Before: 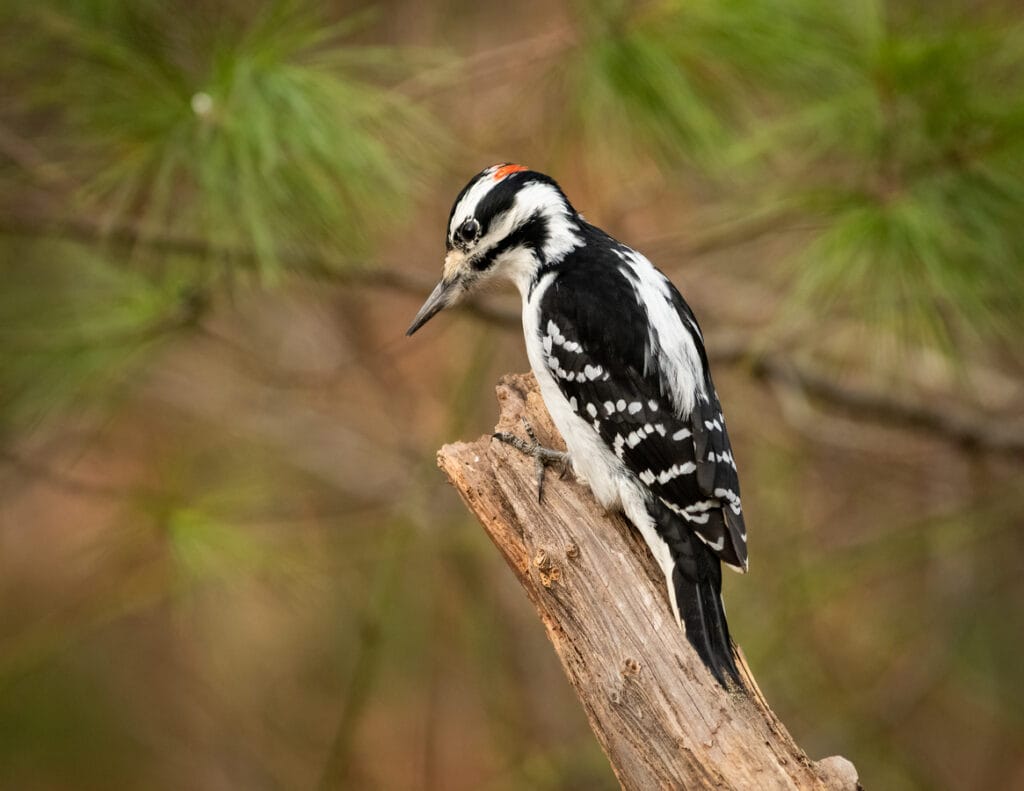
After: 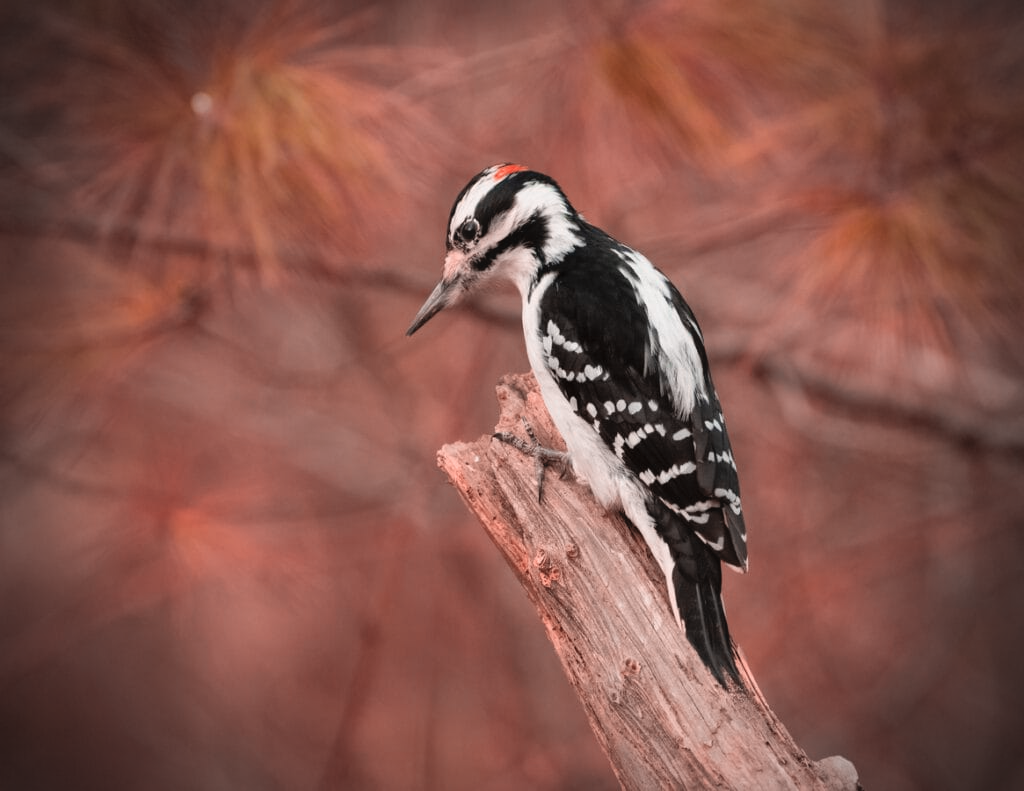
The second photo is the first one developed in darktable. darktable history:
contrast equalizer: octaves 7, y [[0.6 ×6], [0.55 ×6], [0 ×6], [0 ×6], [0 ×6]], mix -0.3
color zones: curves: ch2 [(0, 0.5) (0.084, 0.497) (0.323, 0.335) (0.4, 0.497) (1, 0.5)], process mode strong
vignetting: fall-off start 75%, brightness -0.692, width/height ratio 1.084
